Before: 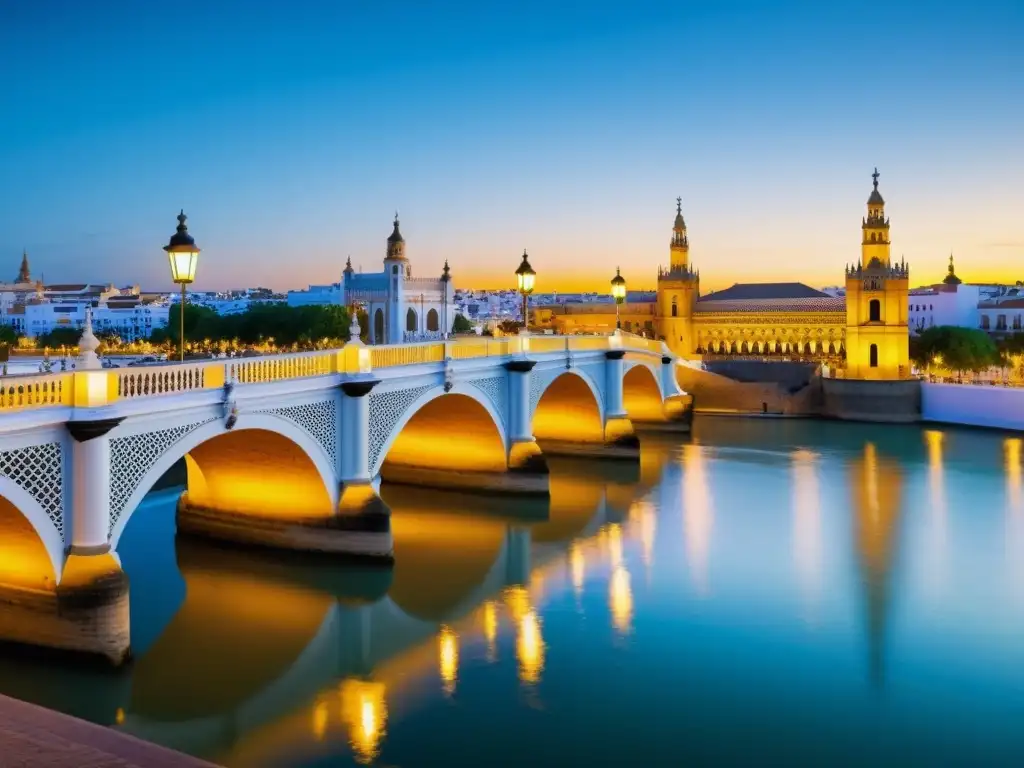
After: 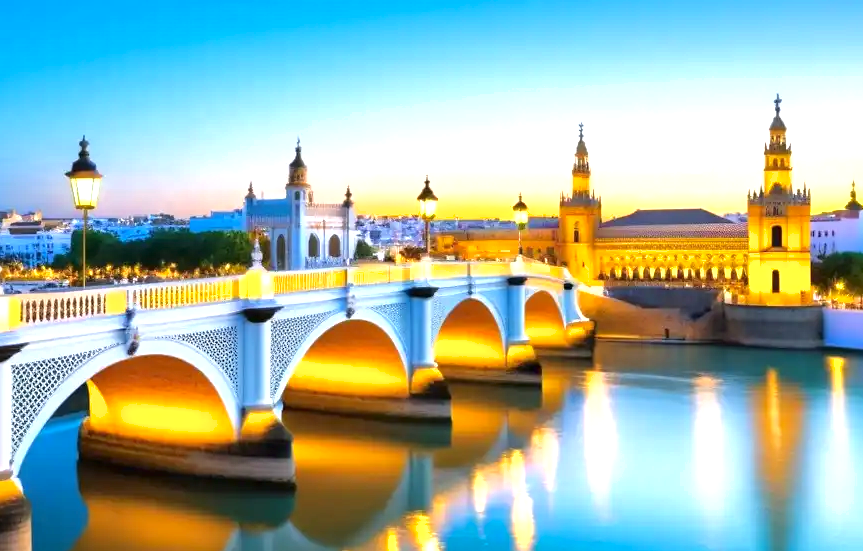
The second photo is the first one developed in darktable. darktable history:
crop and rotate: left 9.652%, top 9.743%, right 6.021%, bottom 18.388%
exposure: black level correction 0, exposure 1.098 EV, compensate highlight preservation false
shadows and highlights: shadows -20.44, white point adjustment -1.94, highlights -35.06
